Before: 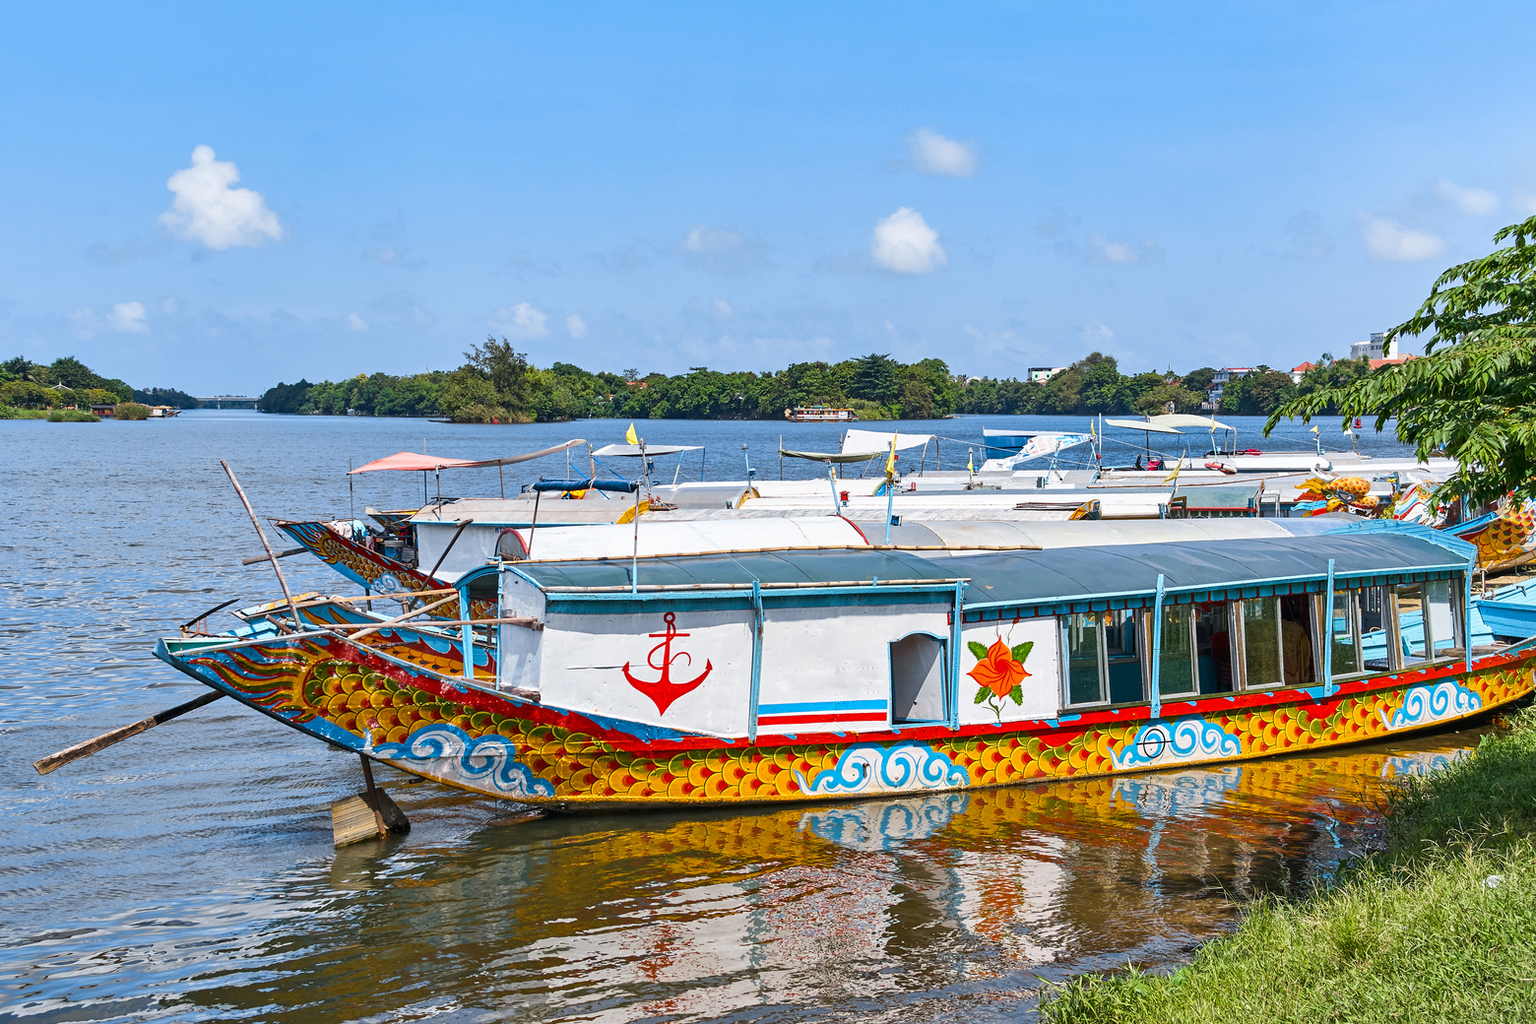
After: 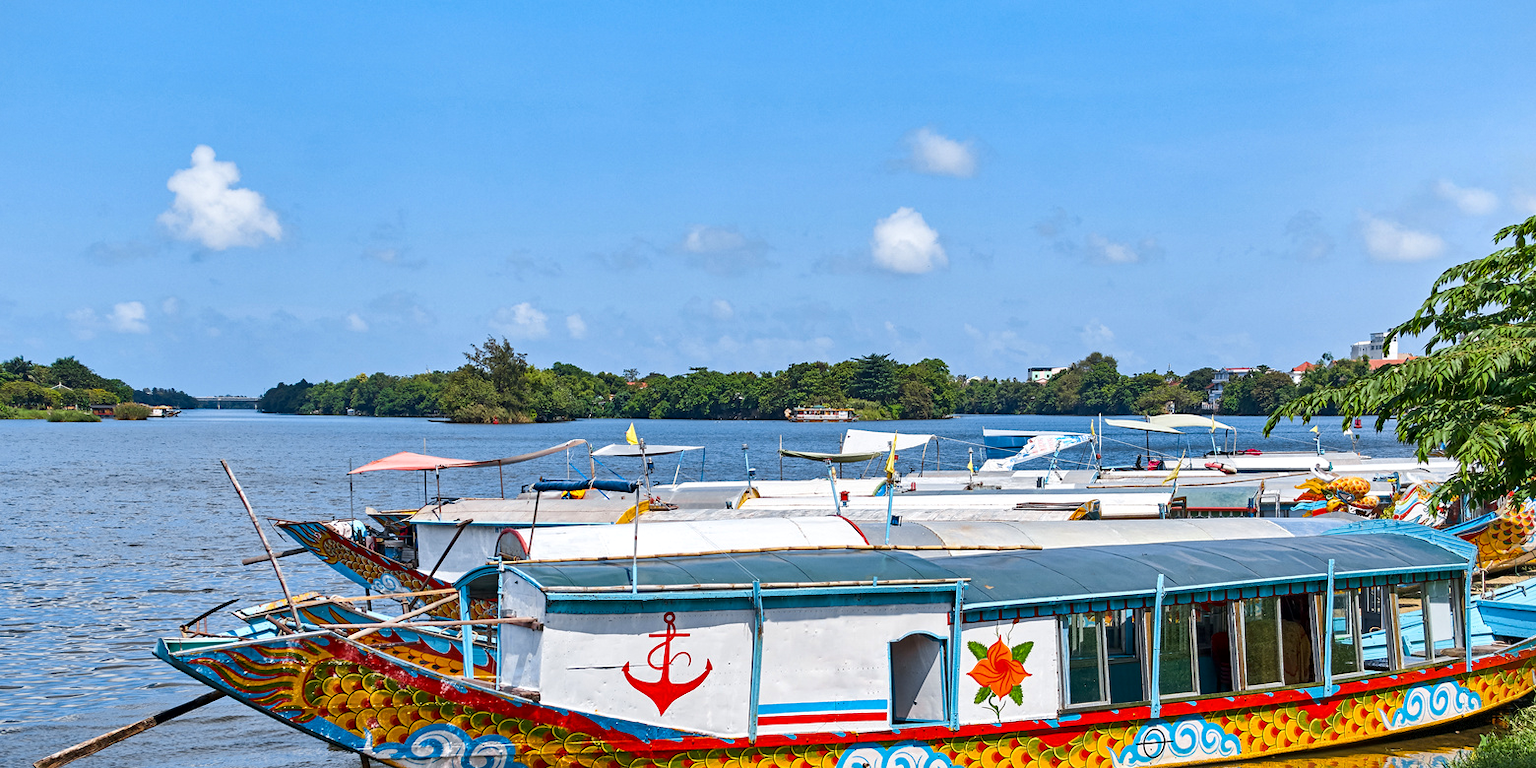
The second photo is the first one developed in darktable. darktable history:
crop: bottom 24.988%
haze removal: compatibility mode true, adaptive false
local contrast: mode bilateral grid, contrast 20, coarseness 50, detail 120%, midtone range 0.2
vignetting: fall-off start 100%, fall-off radius 71%, brightness -0.434, saturation -0.2, width/height ratio 1.178, dithering 8-bit output, unbound false
